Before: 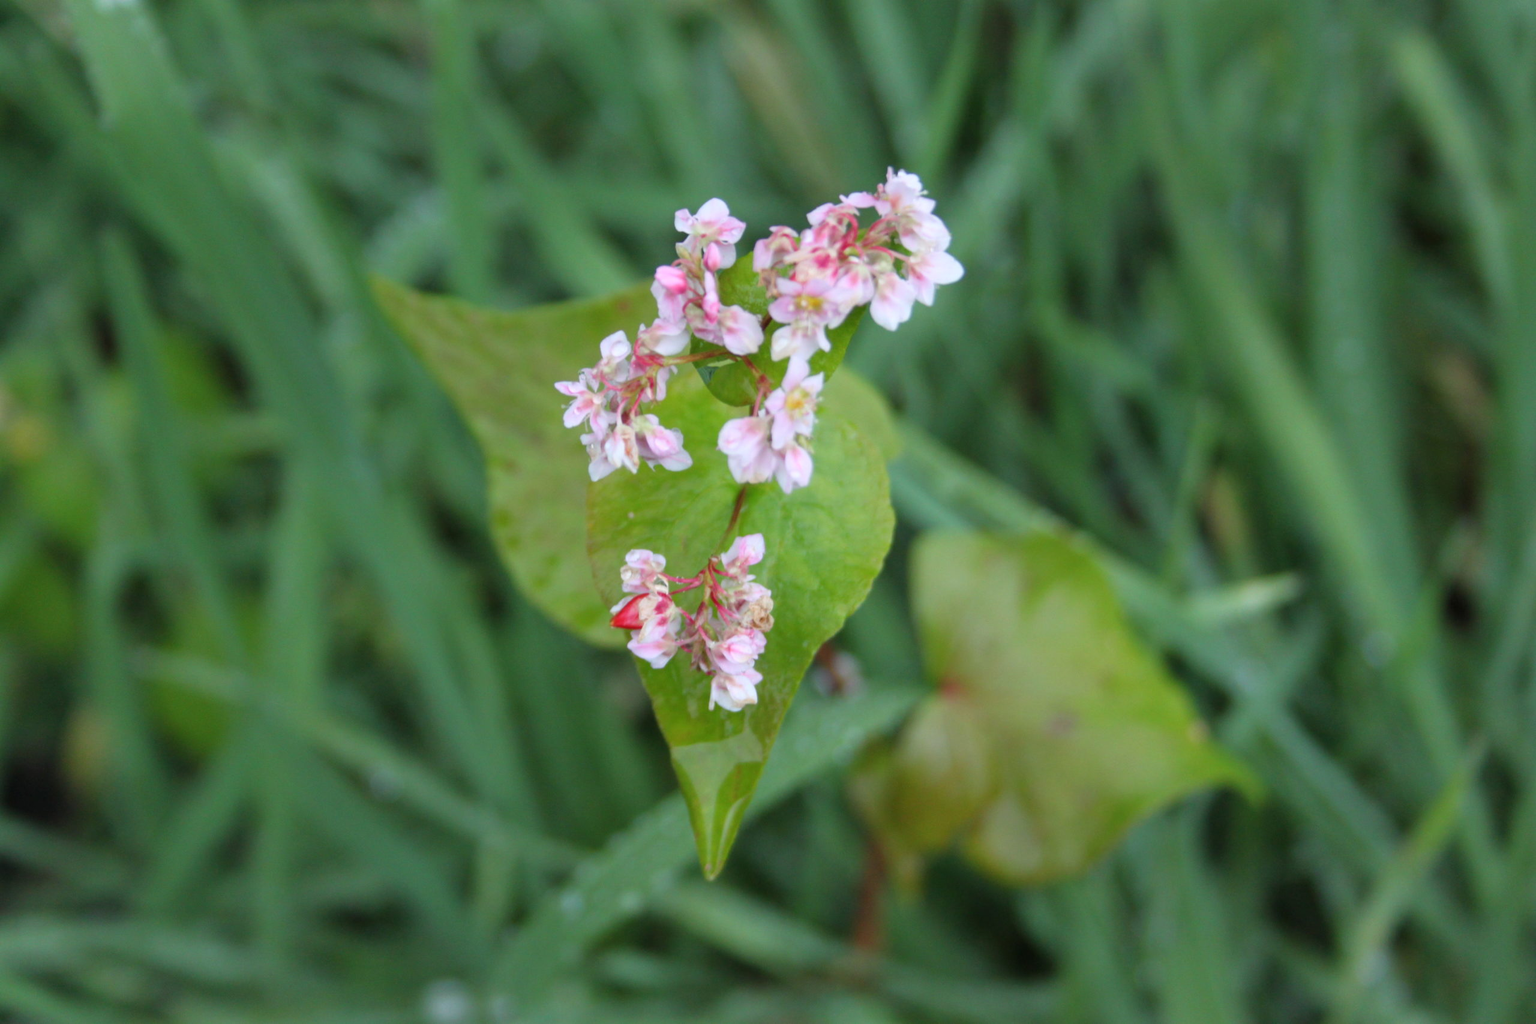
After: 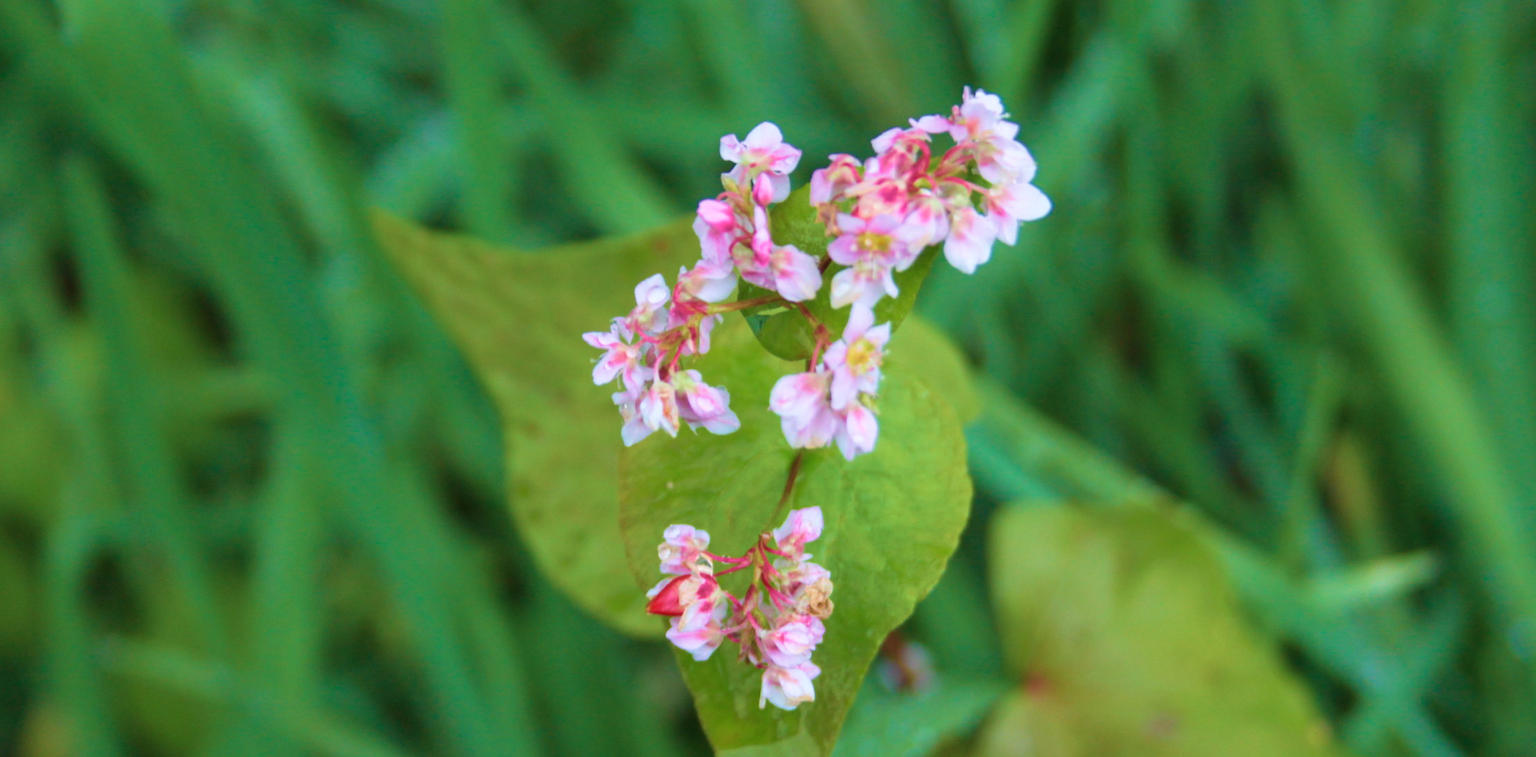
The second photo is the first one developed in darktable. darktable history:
velvia: strength 75%
crop: left 3.015%, top 8.969%, right 9.647%, bottom 26.457%
